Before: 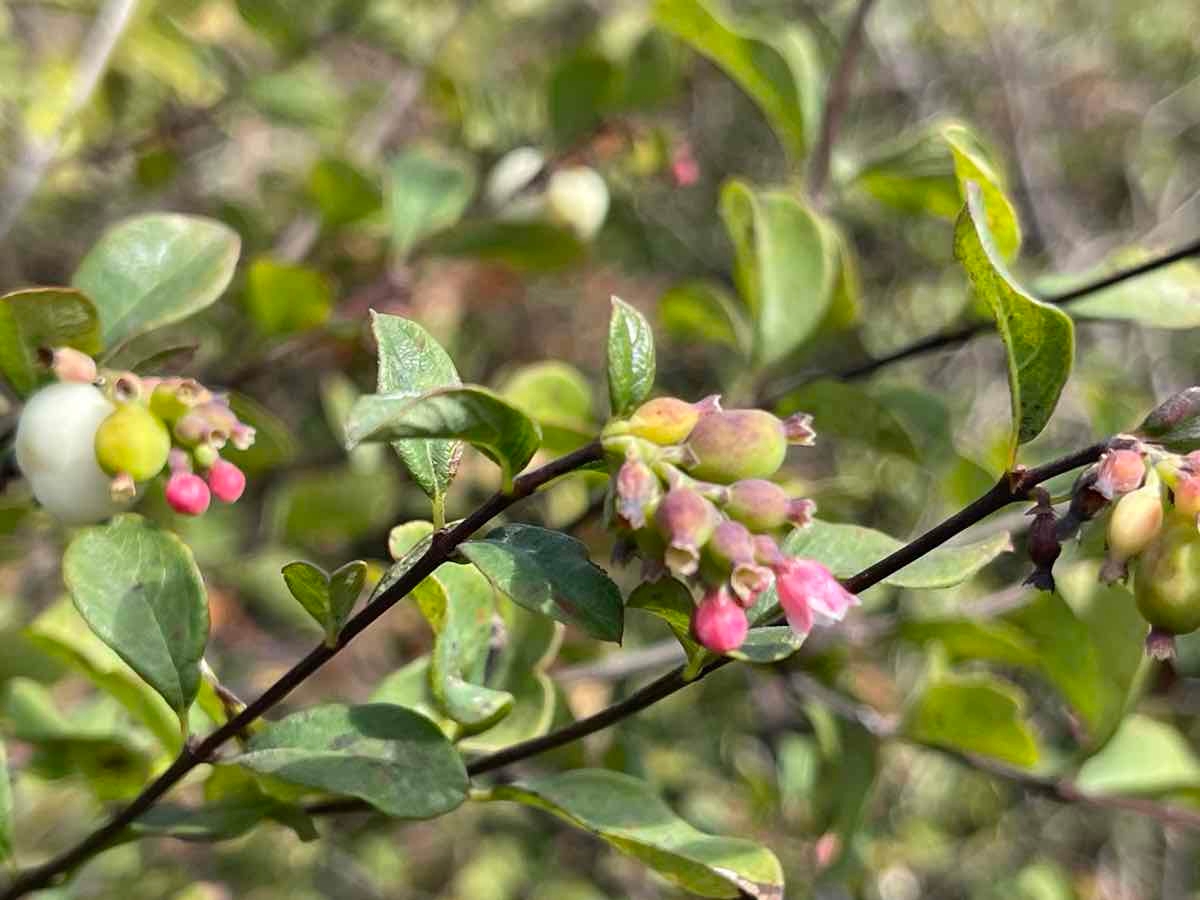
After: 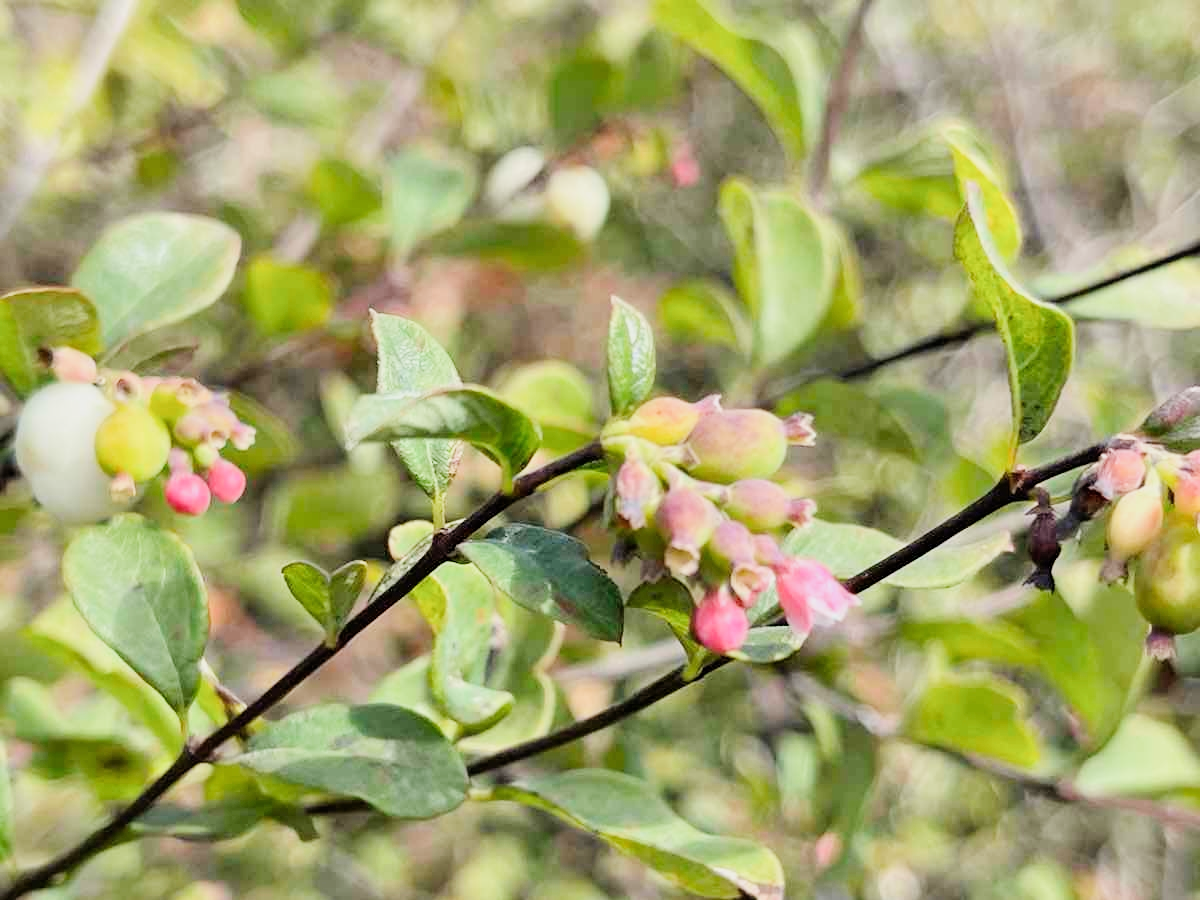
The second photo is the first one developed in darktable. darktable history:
filmic rgb: black relative exposure -7.18 EV, white relative exposure 5.36 EV, hardness 3.03
exposure: black level correction 0, exposure 1.2 EV, compensate highlight preservation false
